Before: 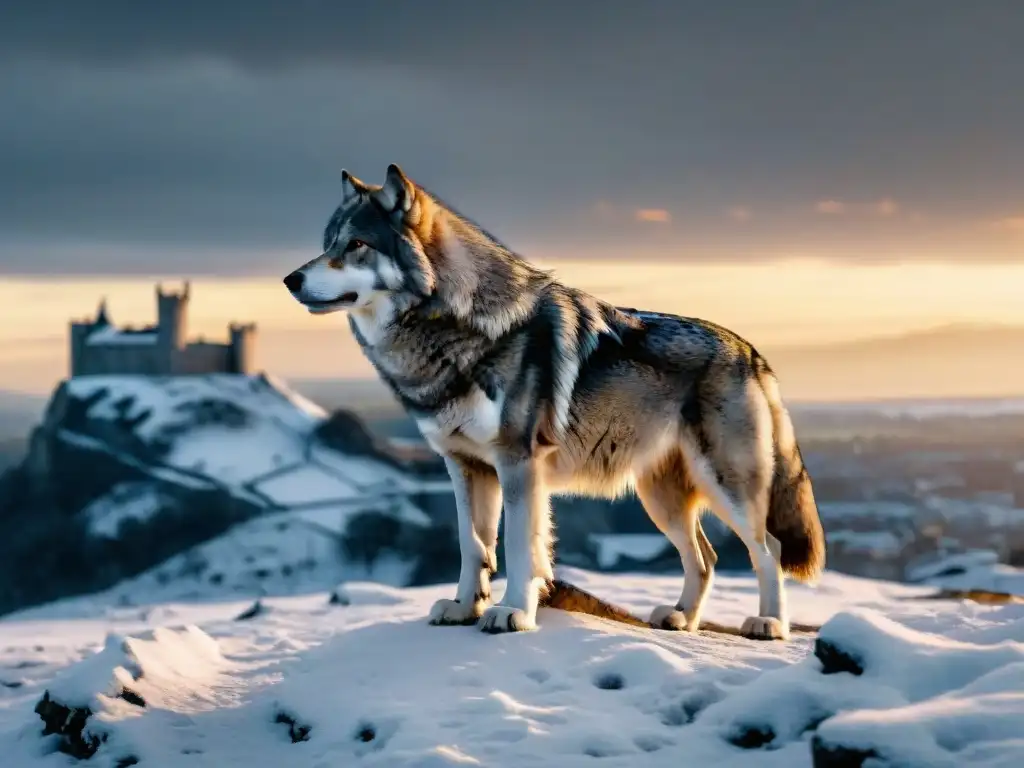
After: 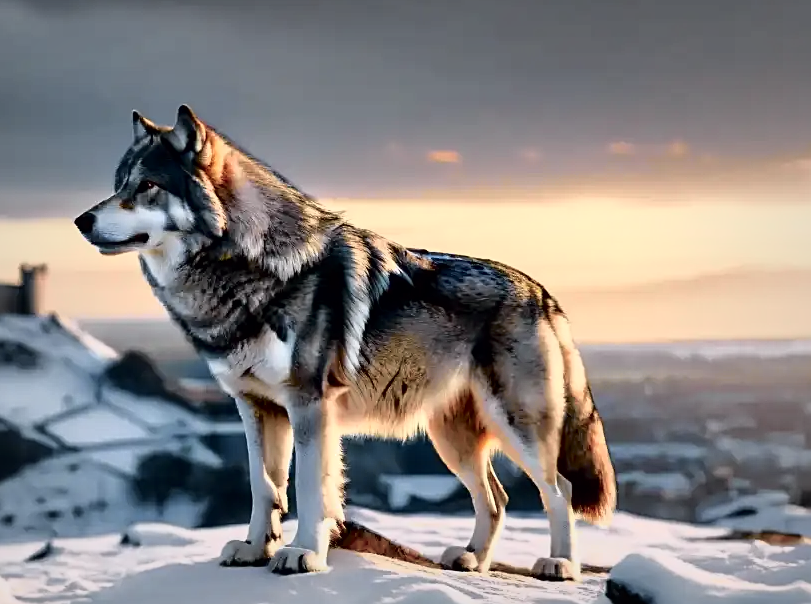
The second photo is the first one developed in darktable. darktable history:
tone curve: curves: ch0 [(0, 0) (0.105, 0.068) (0.195, 0.162) (0.283, 0.283) (0.384, 0.404) (0.485, 0.531) (0.638, 0.681) (0.795, 0.879) (1, 0.977)]; ch1 [(0, 0) (0.161, 0.092) (0.35, 0.33) (0.379, 0.401) (0.456, 0.469) (0.498, 0.503) (0.531, 0.537) (0.596, 0.621) (0.635, 0.671) (1, 1)]; ch2 [(0, 0) (0.371, 0.362) (0.437, 0.437) (0.483, 0.484) (0.53, 0.515) (0.56, 0.58) (0.622, 0.606) (1, 1)], color space Lab, independent channels, preserve colors none
crop and rotate: left 20.416%, top 7.752%, right 0.352%, bottom 13.492%
vignetting: fall-off start 52.4%, brightness -0.176, saturation -0.308, automatic ratio true, width/height ratio 1.312, shape 0.224
local contrast: mode bilateral grid, contrast 20, coarseness 50, detail 120%, midtone range 0.2
sharpen: on, module defaults
tone equalizer: edges refinement/feathering 500, mask exposure compensation -1.57 EV, preserve details no
